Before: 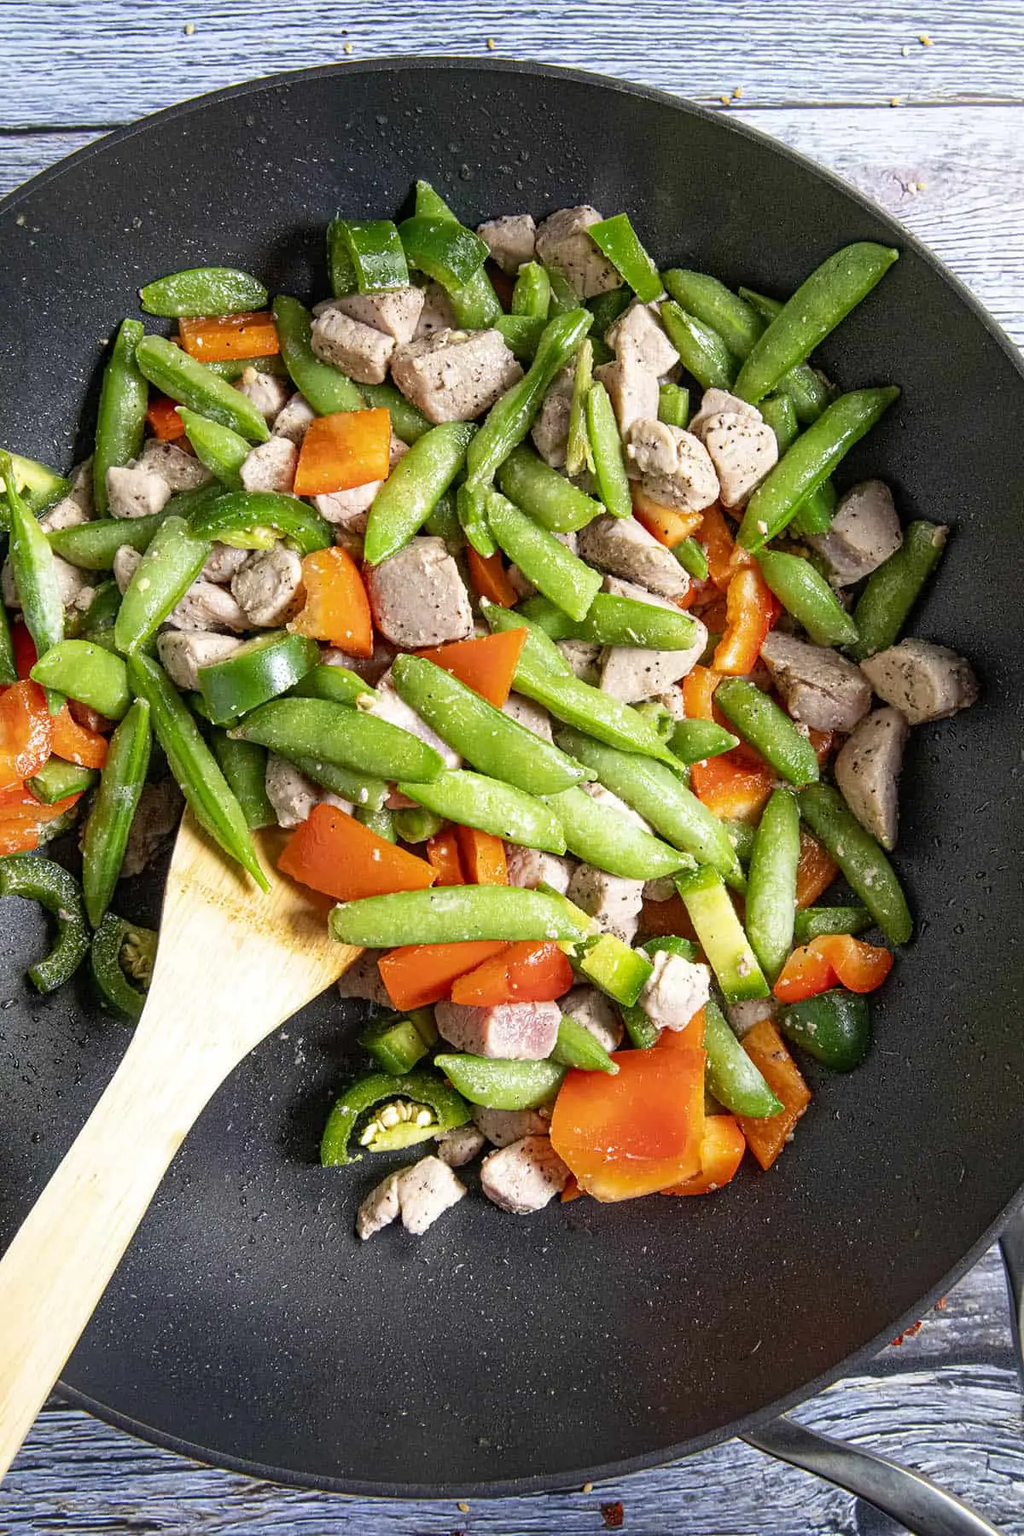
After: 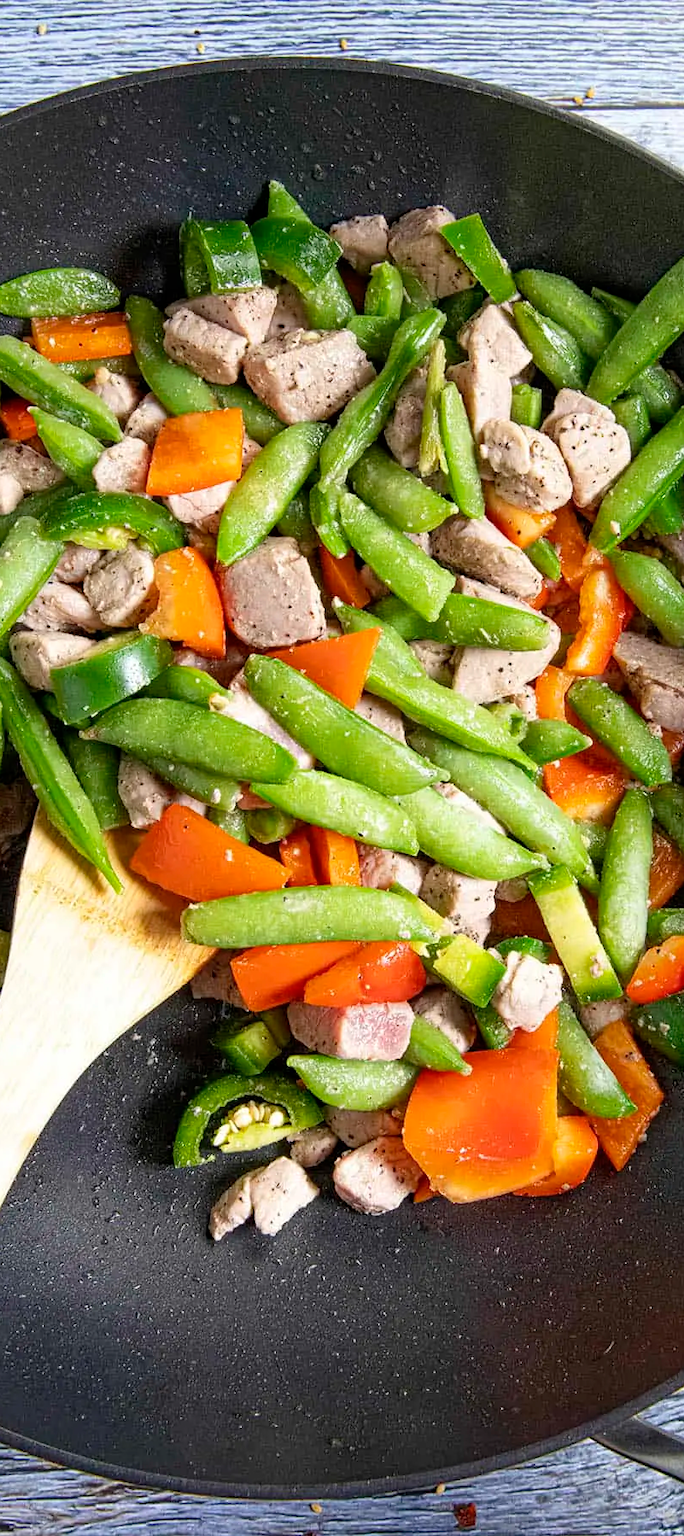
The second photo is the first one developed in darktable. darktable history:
crop and rotate: left 14.446%, right 18.708%
